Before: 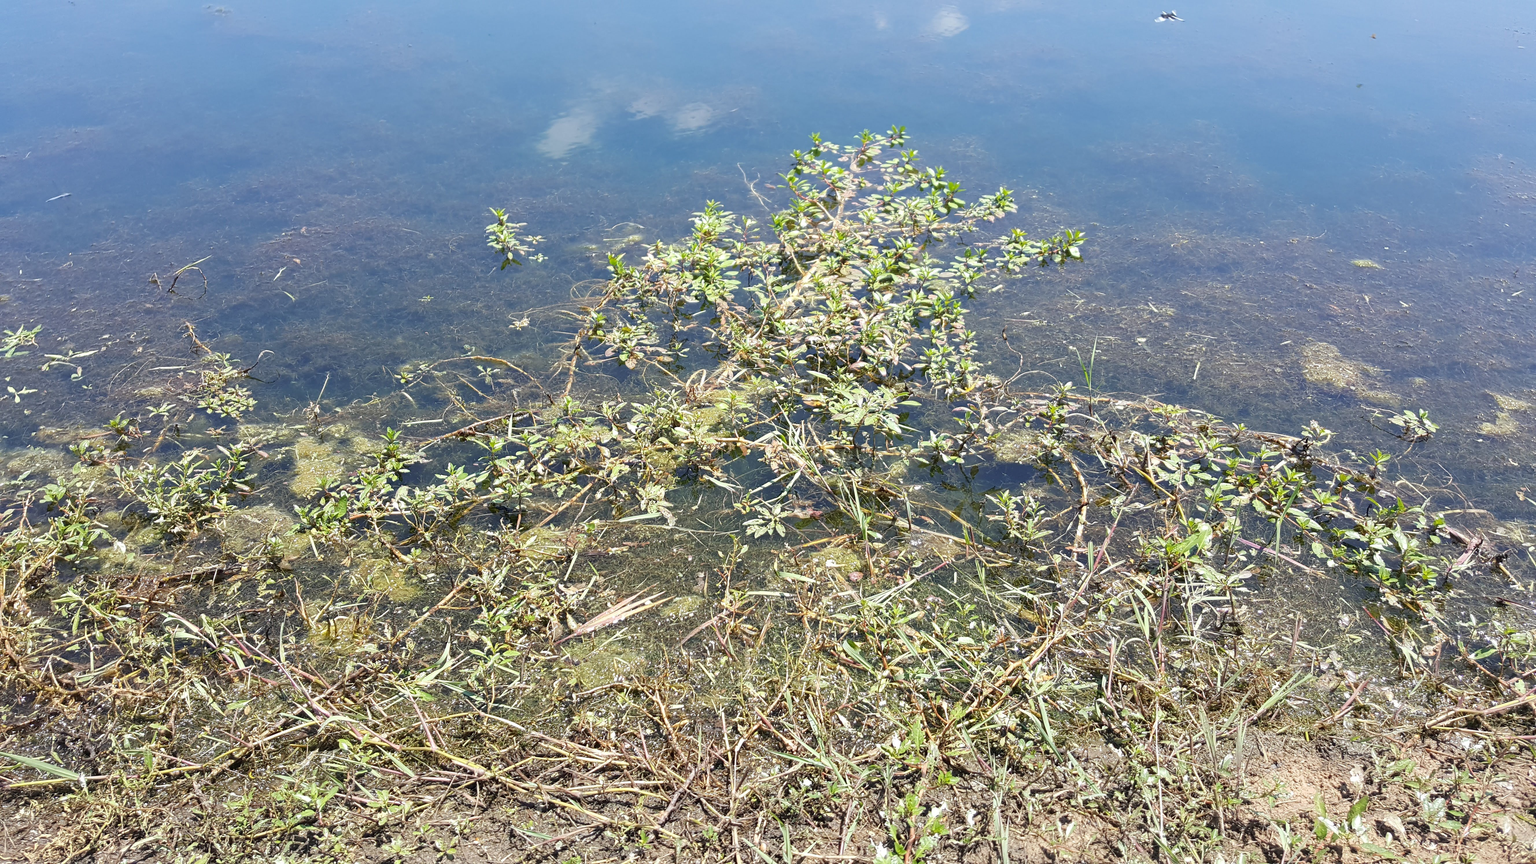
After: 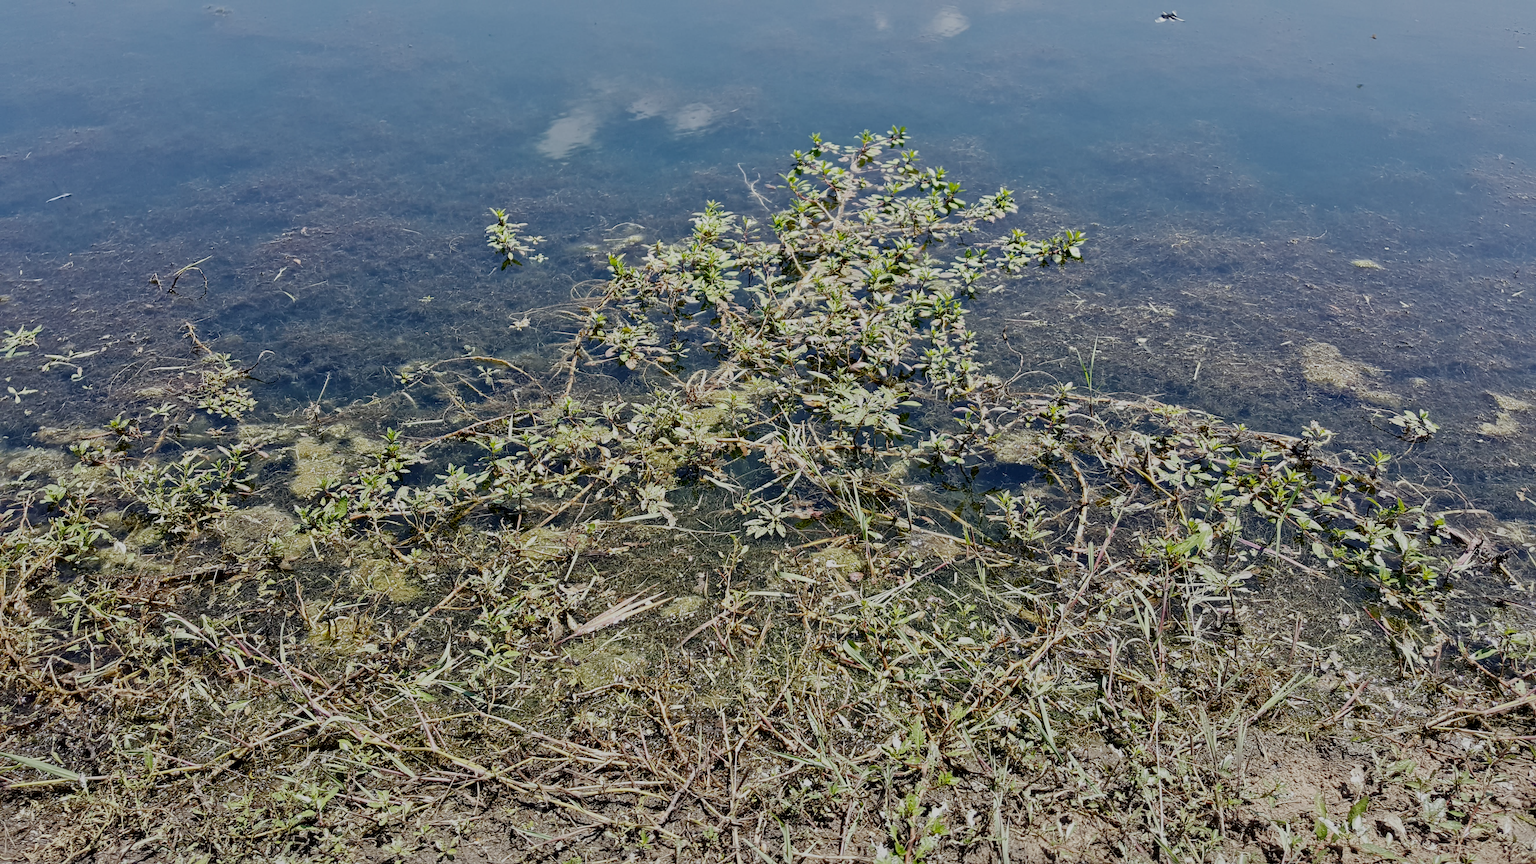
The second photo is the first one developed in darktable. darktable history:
local contrast: mode bilateral grid, contrast 20, coarseness 50, detail 179%, midtone range 0.2
filmic rgb: middle gray luminance 30%, black relative exposure -9 EV, white relative exposure 7 EV, threshold 6 EV, target black luminance 0%, hardness 2.94, latitude 2.04%, contrast 0.963, highlights saturation mix 5%, shadows ↔ highlights balance 12.16%, add noise in highlights 0, preserve chrominance no, color science v3 (2019), use custom middle-gray values true, iterations of high-quality reconstruction 0, contrast in highlights soft, enable highlight reconstruction true
